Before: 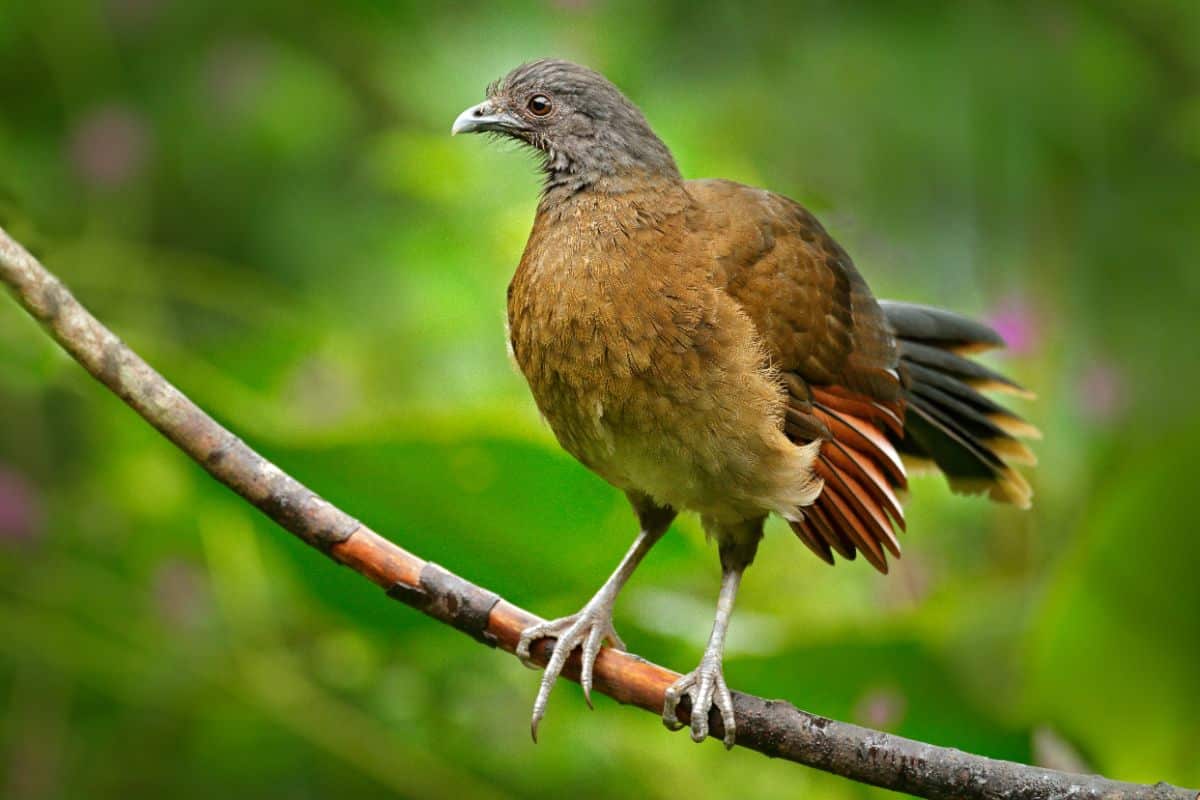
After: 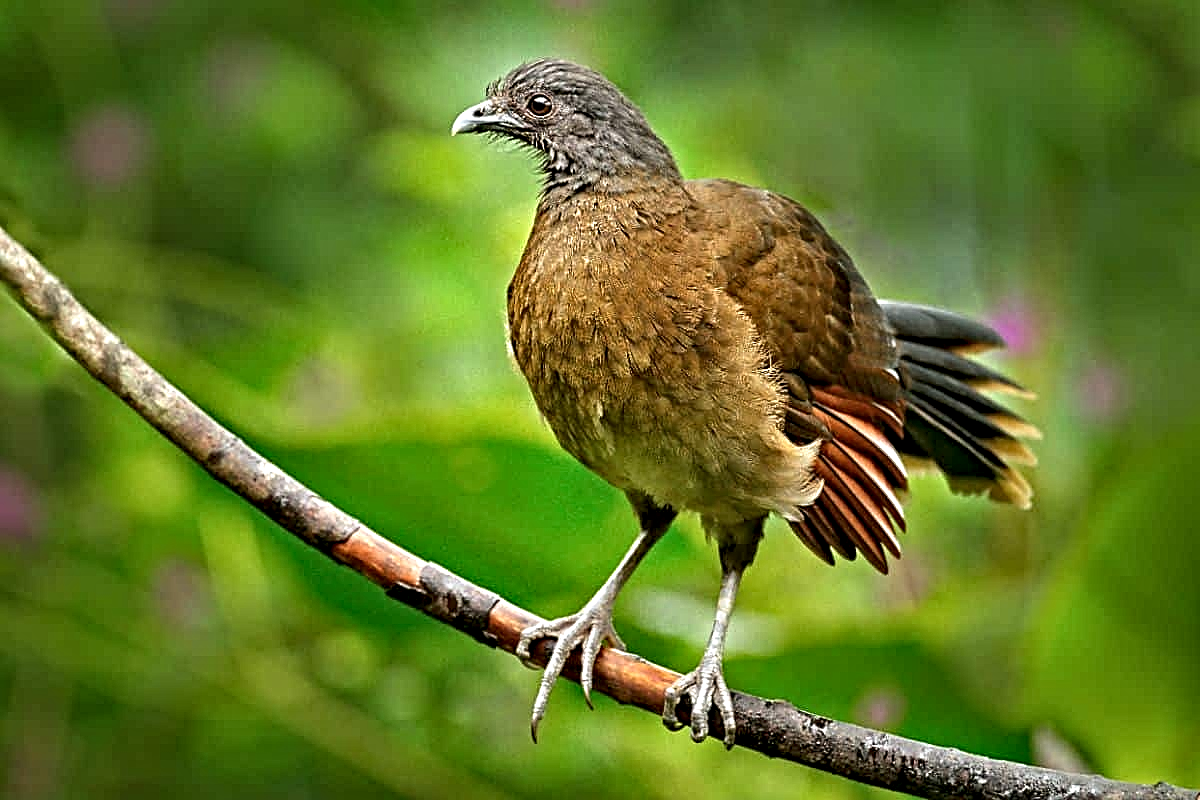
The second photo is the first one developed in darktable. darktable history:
contrast equalizer: y [[0.5, 0.542, 0.583, 0.625, 0.667, 0.708], [0.5 ×6], [0.5 ×6], [0 ×6], [0 ×6]]
sharpen: on, module defaults
